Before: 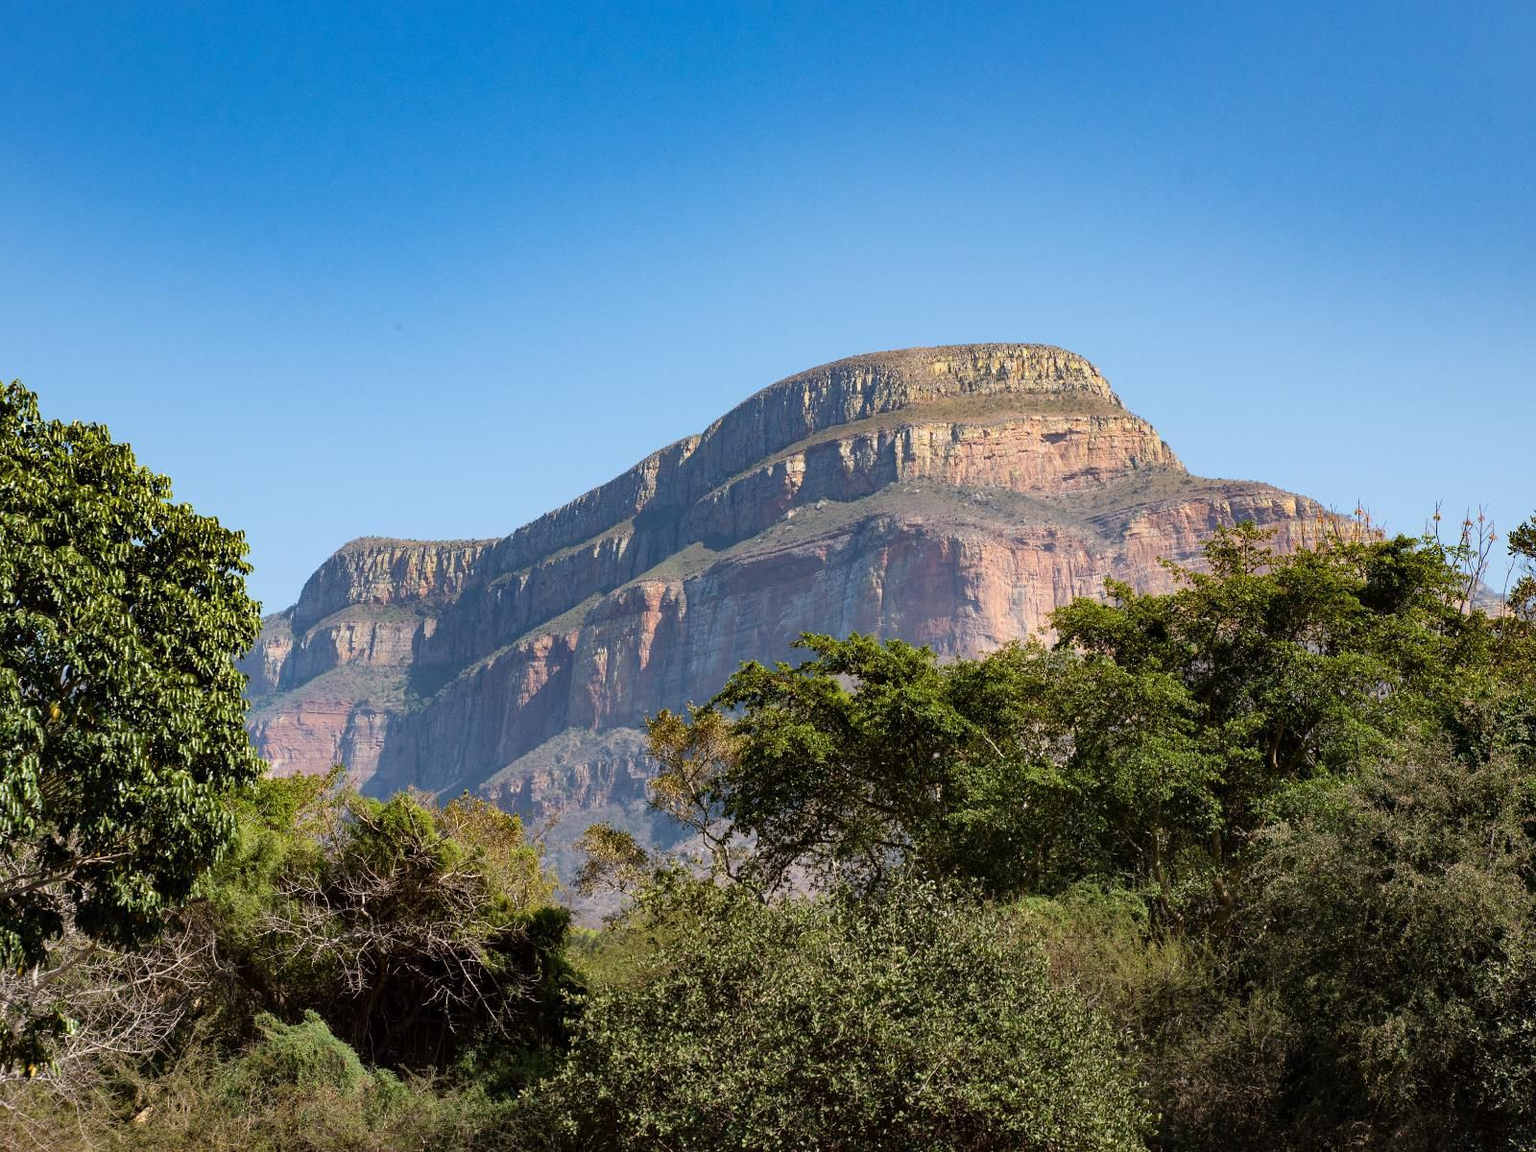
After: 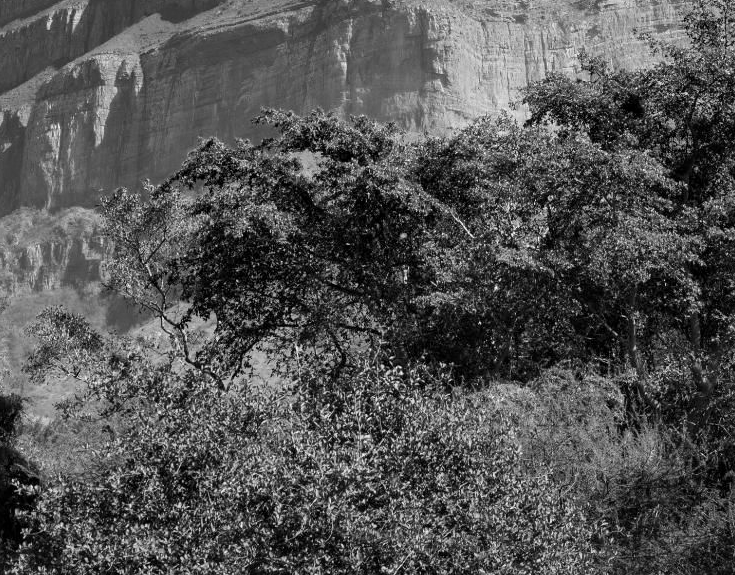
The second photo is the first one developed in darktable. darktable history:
local contrast: mode bilateral grid, contrast 21, coarseness 49, detail 119%, midtone range 0.2
crop: left 35.809%, top 45.998%, right 18.21%, bottom 6.018%
color zones: curves: ch0 [(0.002, 0.593) (0.143, 0.417) (0.285, 0.541) (0.455, 0.289) (0.608, 0.327) (0.727, 0.283) (0.869, 0.571) (1, 0.603)]; ch1 [(0, 0) (0.143, 0) (0.286, 0) (0.429, 0) (0.571, 0) (0.714, 0) (0.857, 0)]
